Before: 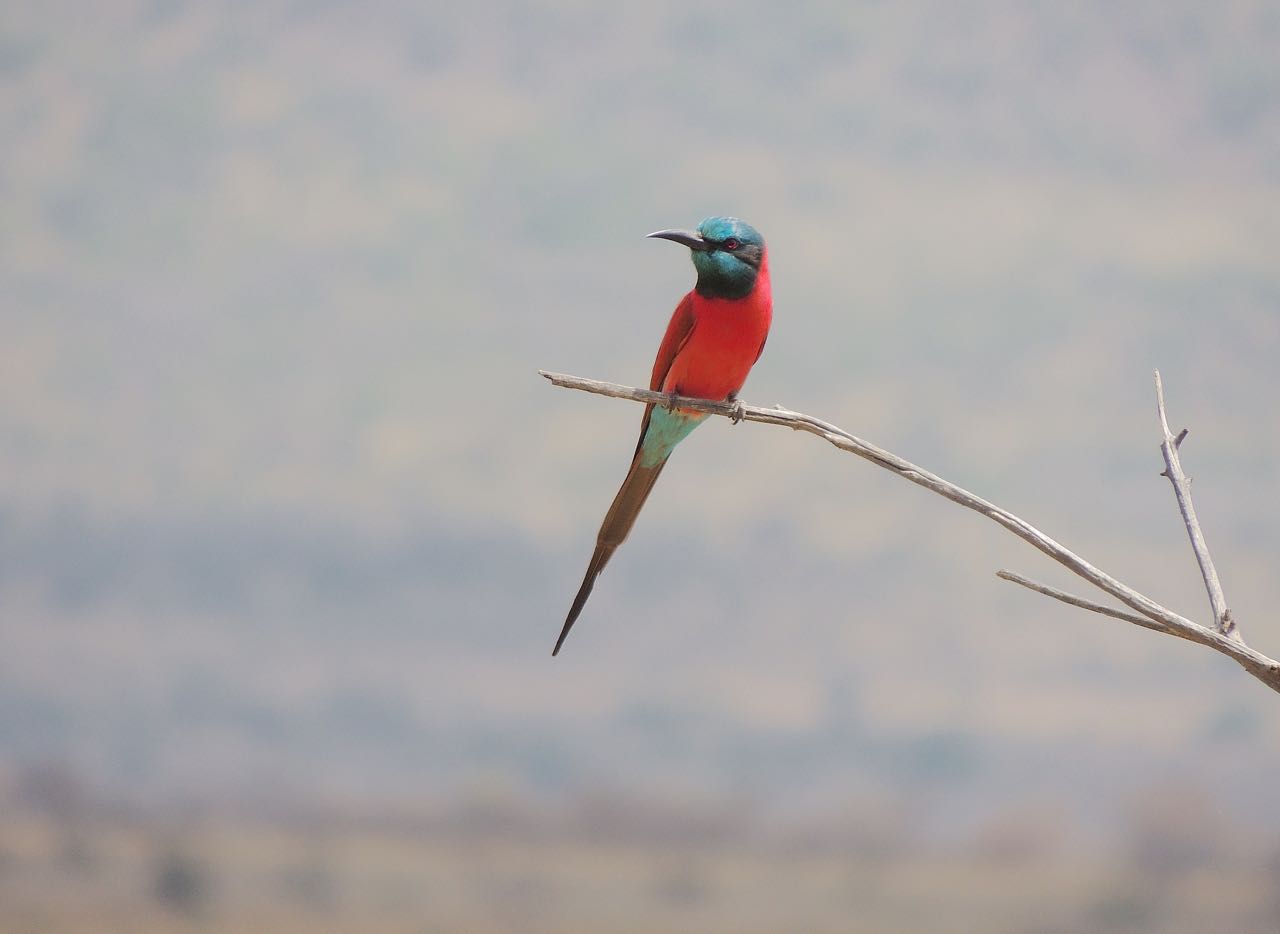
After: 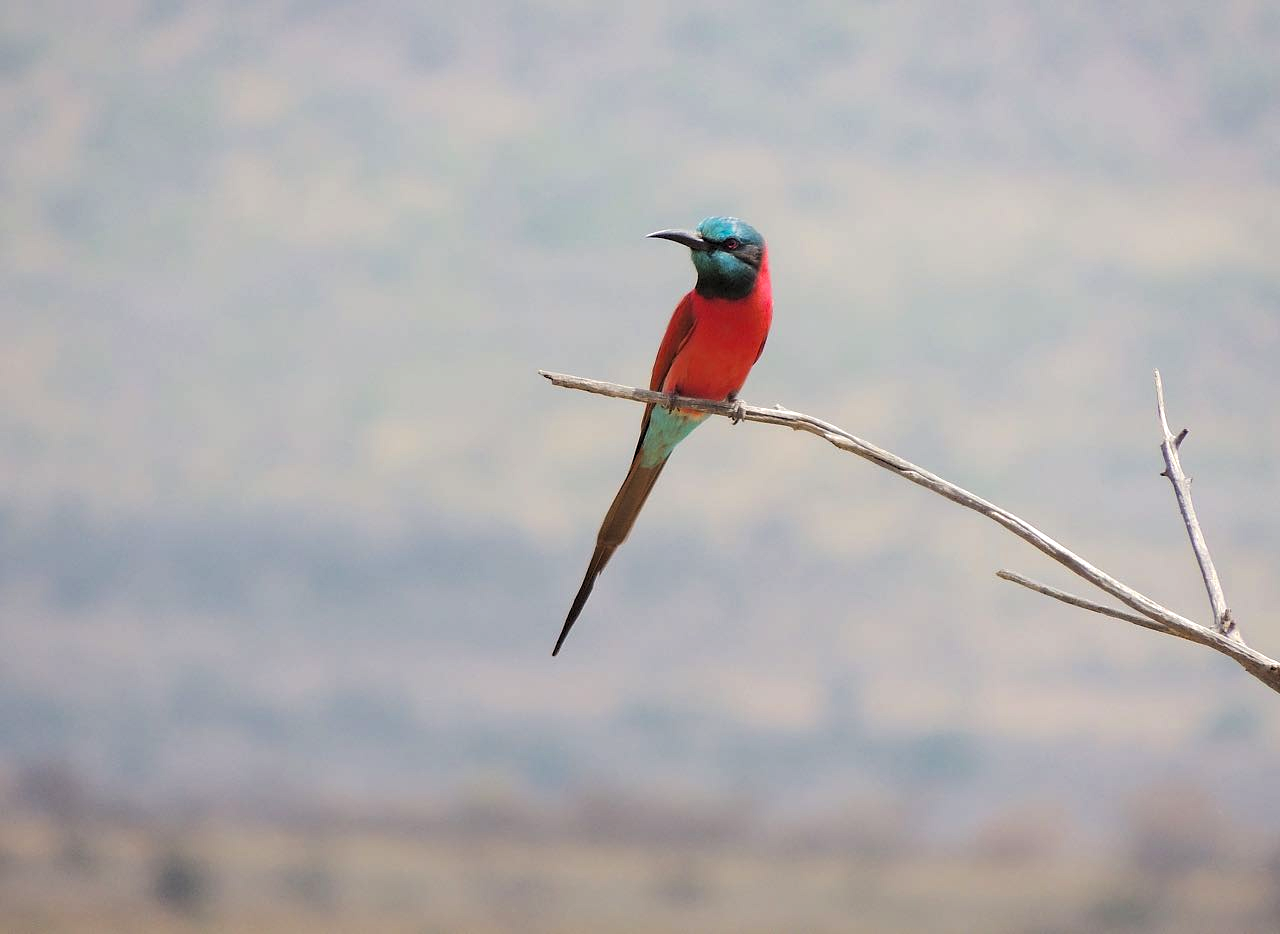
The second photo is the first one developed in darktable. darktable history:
haze removal: compatibility mode true, adaptive false
levels: levels [0.062, 0.494, 0.925]
